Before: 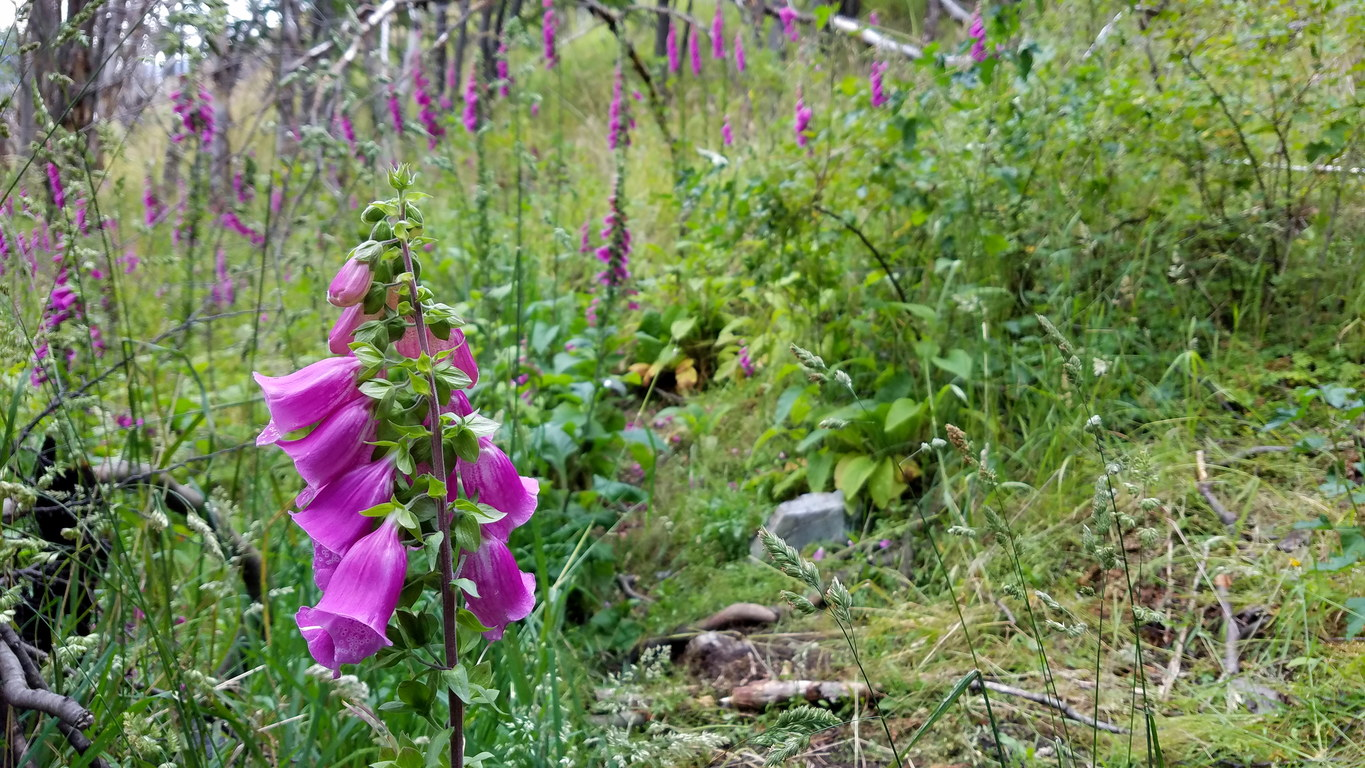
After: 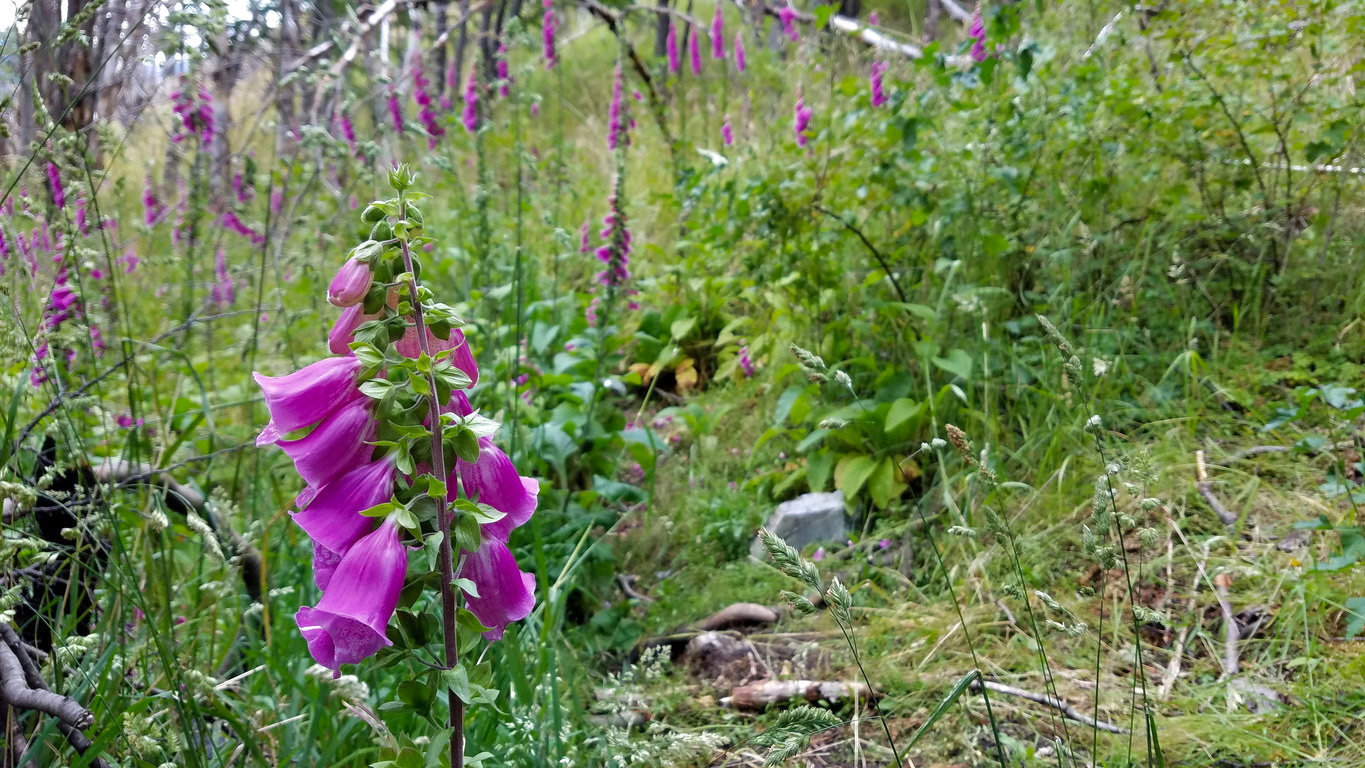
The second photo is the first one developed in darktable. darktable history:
color zones: curves: ch0 [(0, 0.425) (0.143, 0.422) (0.286, 0.42) (0.429, 0.419) (0.571, 0.419) (0.714, 0.42) (0.857, 0.422) (1, 0.425)]
shadows and highlights: radius 47.63, white point adjustment 6.6, compress 80.09%, soften with gaussian
